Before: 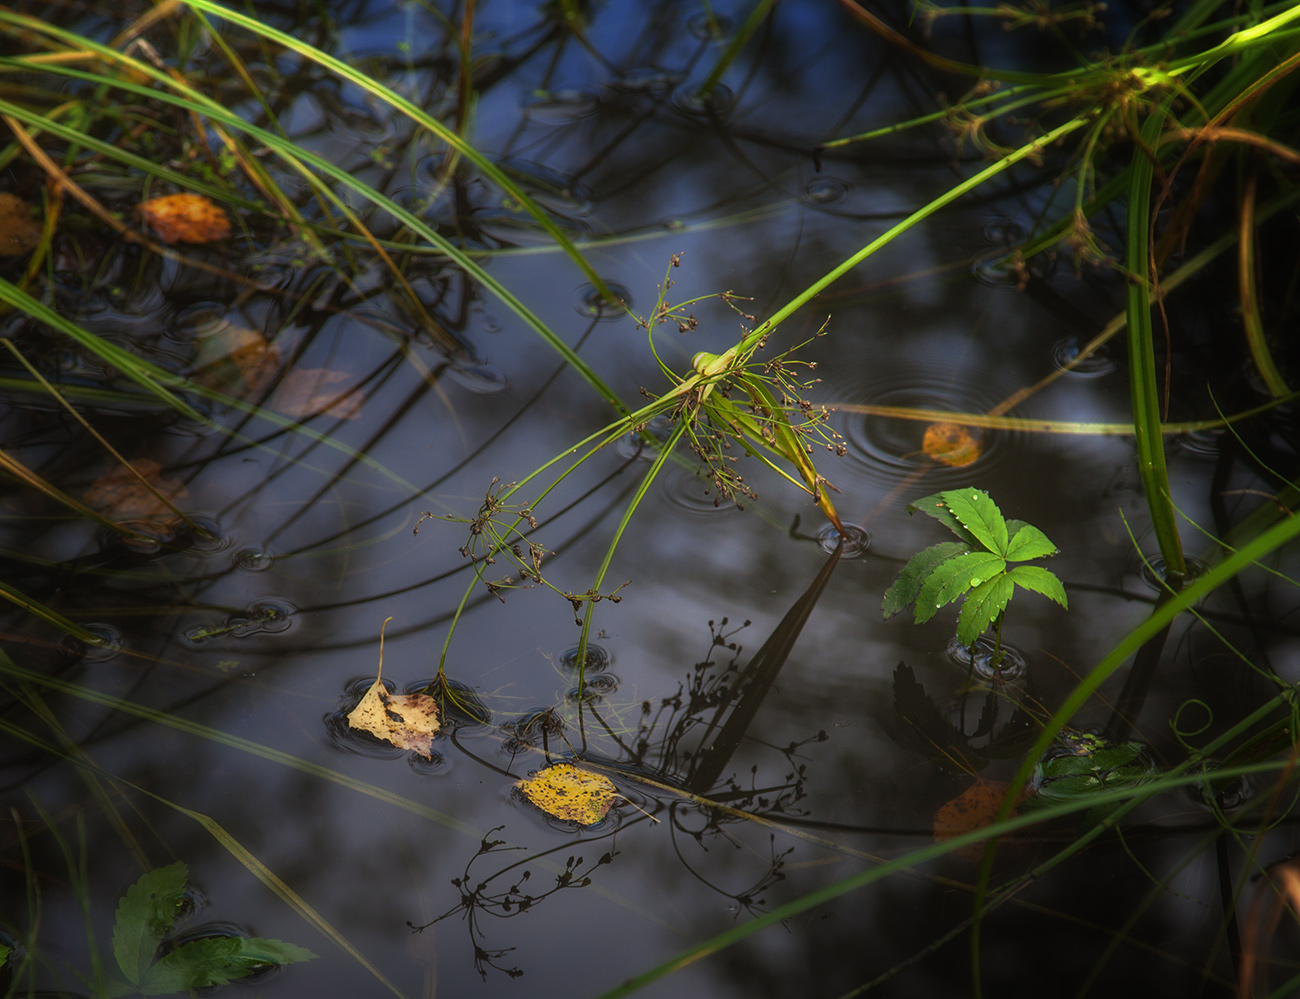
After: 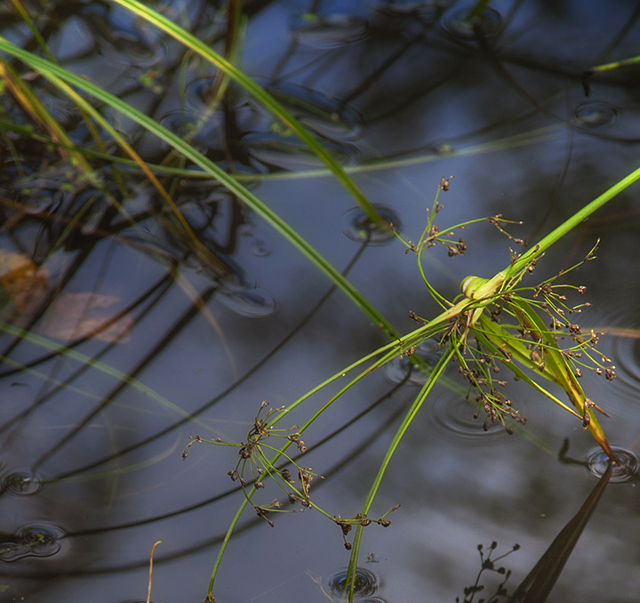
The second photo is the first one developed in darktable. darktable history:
crop: left 17.791%, top 7.703%, right 32.961%, bottom 31.875%
levels: levels [0, 0.474, 0.947]
